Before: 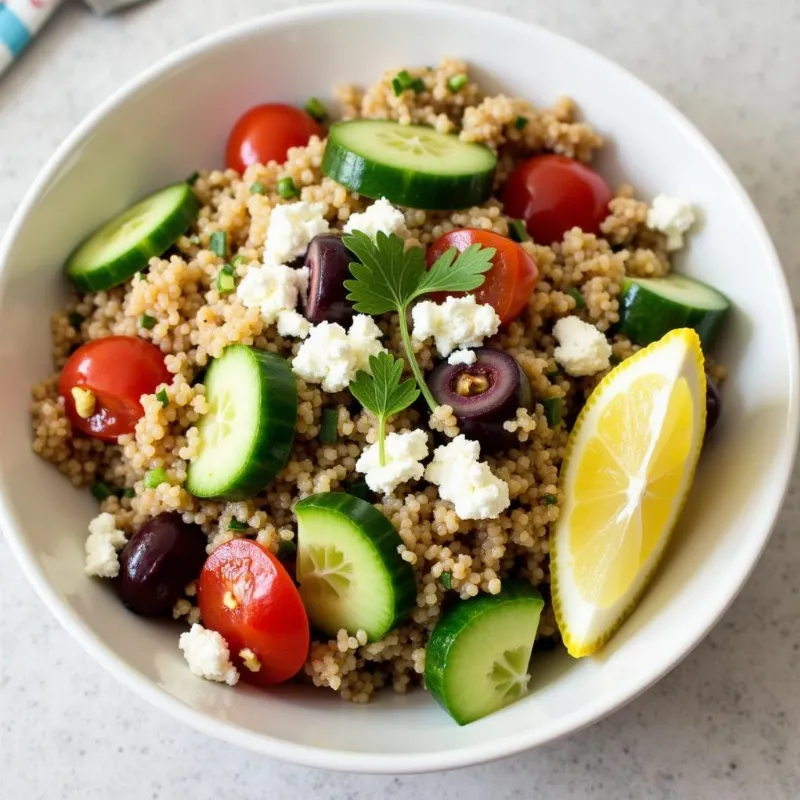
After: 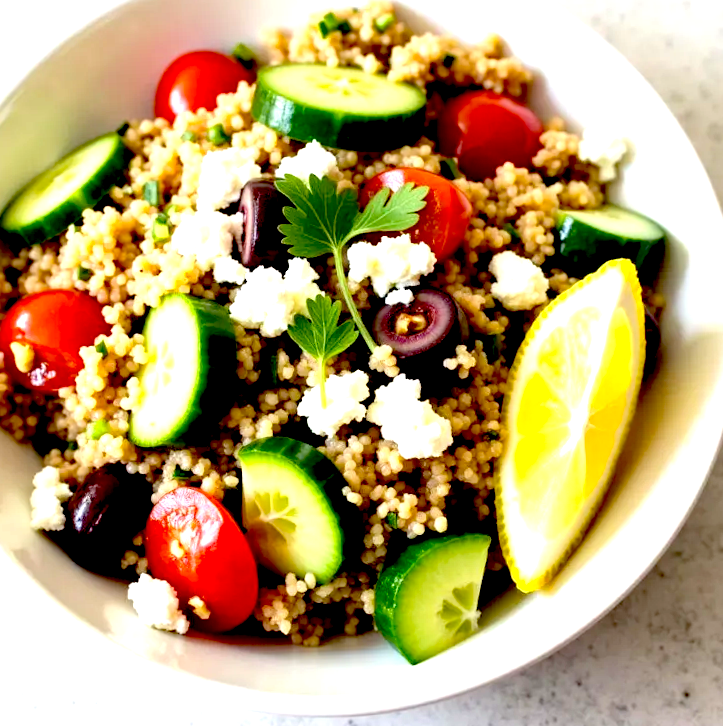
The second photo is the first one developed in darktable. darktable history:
exposure: black level correction 0.035, exposure 0.91 EV, compensate highlight preservation false
crop and rotate: angle 2.28°, left 6.003%, top 5.677%
haze removal: adaptive false
